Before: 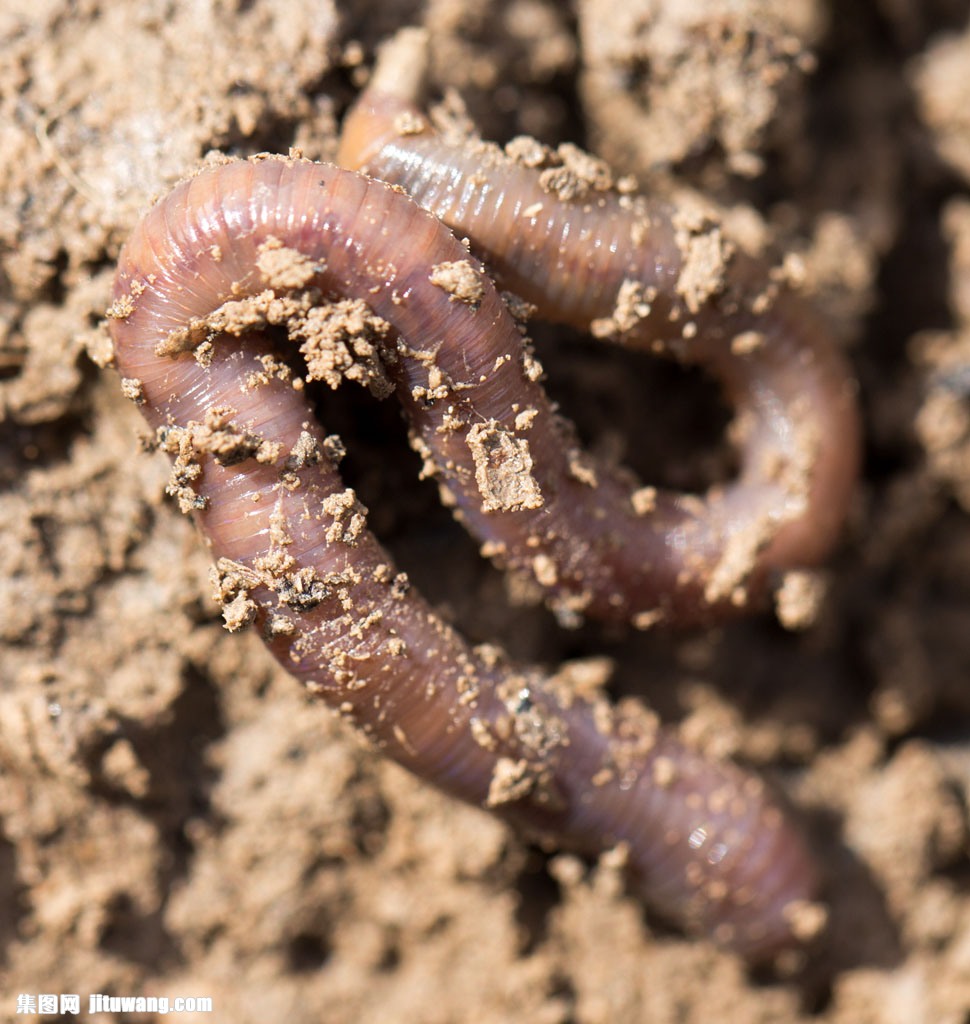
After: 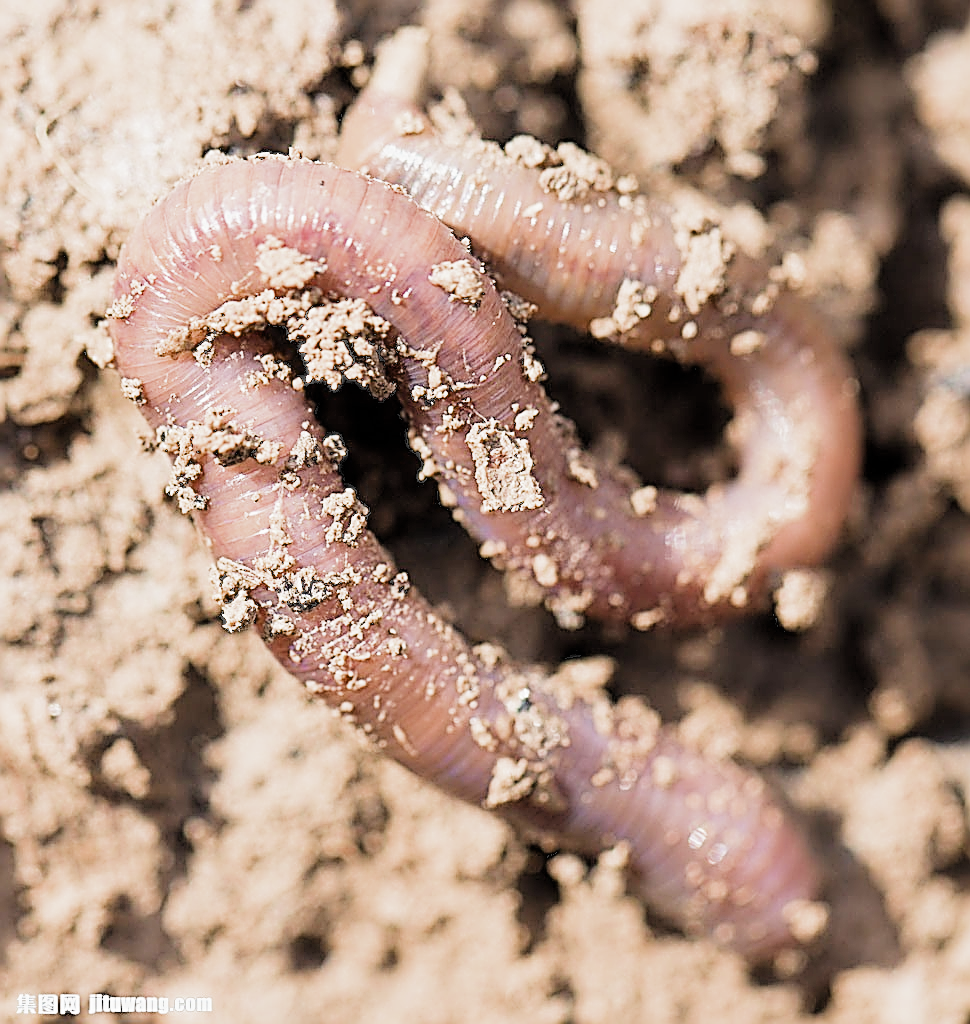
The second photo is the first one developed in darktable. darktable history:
filmic rgb: black relative exposure -7.09 EV, white relative exposure 5.38 EV, hardness 3.03, add noise in highlights 0.001, preserve chrominance max RGB, color science v3 (2019), use custom middle-gray values true, contrast in highlights soft
sharpen: amount 1.876
exposure: black level correction 0, exposure 1.465 EV, compensate highlight preservation false
